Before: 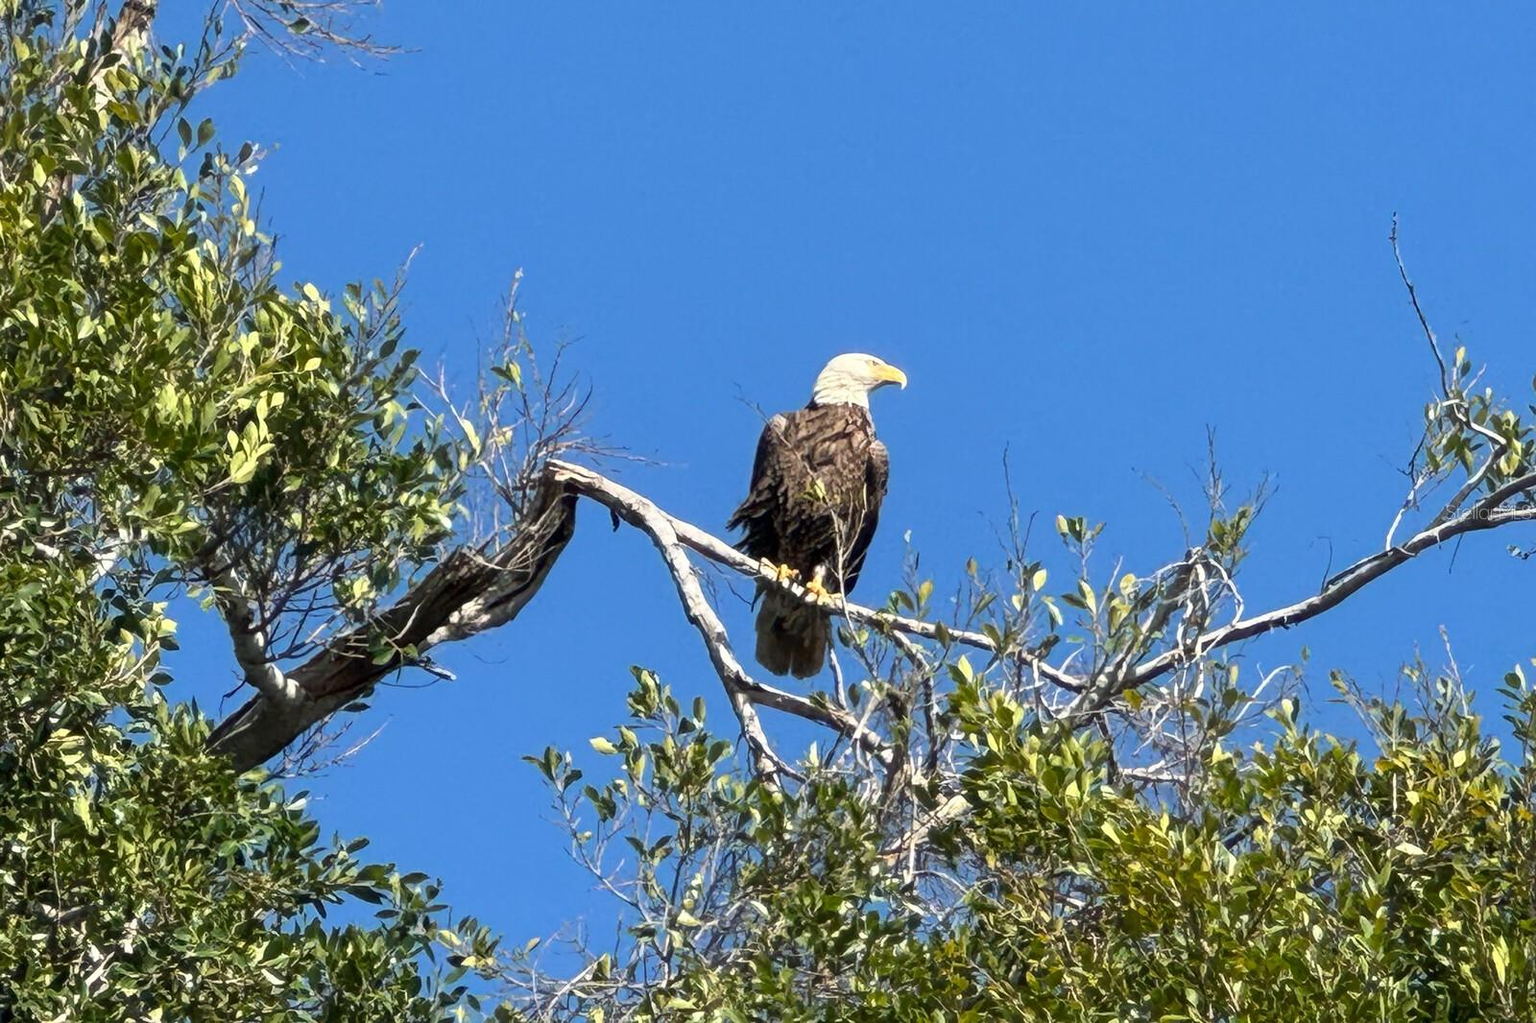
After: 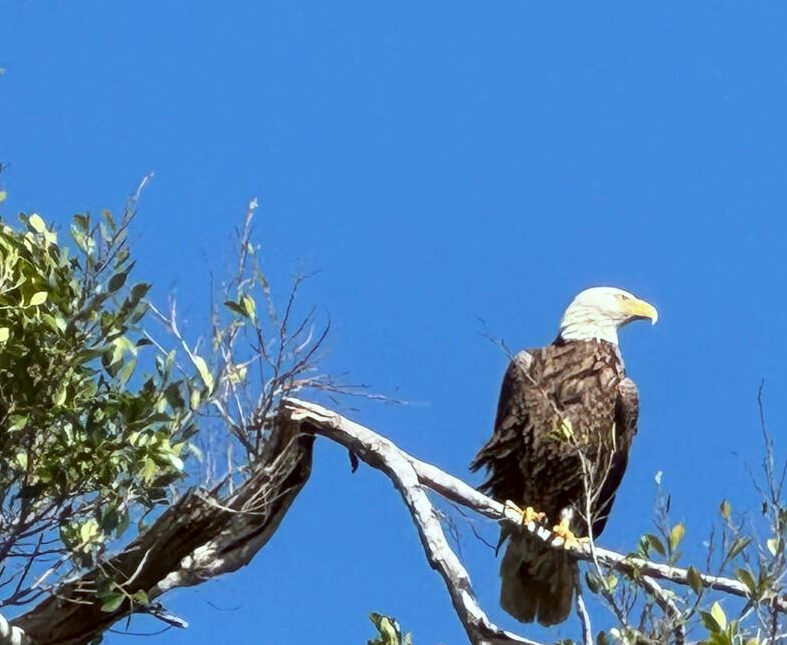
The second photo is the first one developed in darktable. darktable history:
color correction: highlights a* -3.5, highlights b* -6.87, shadows a* 3.06, shadows b* 5.61
crop: left 17.946%, top 7.682%, right 32.834%, bottom 31.719%
